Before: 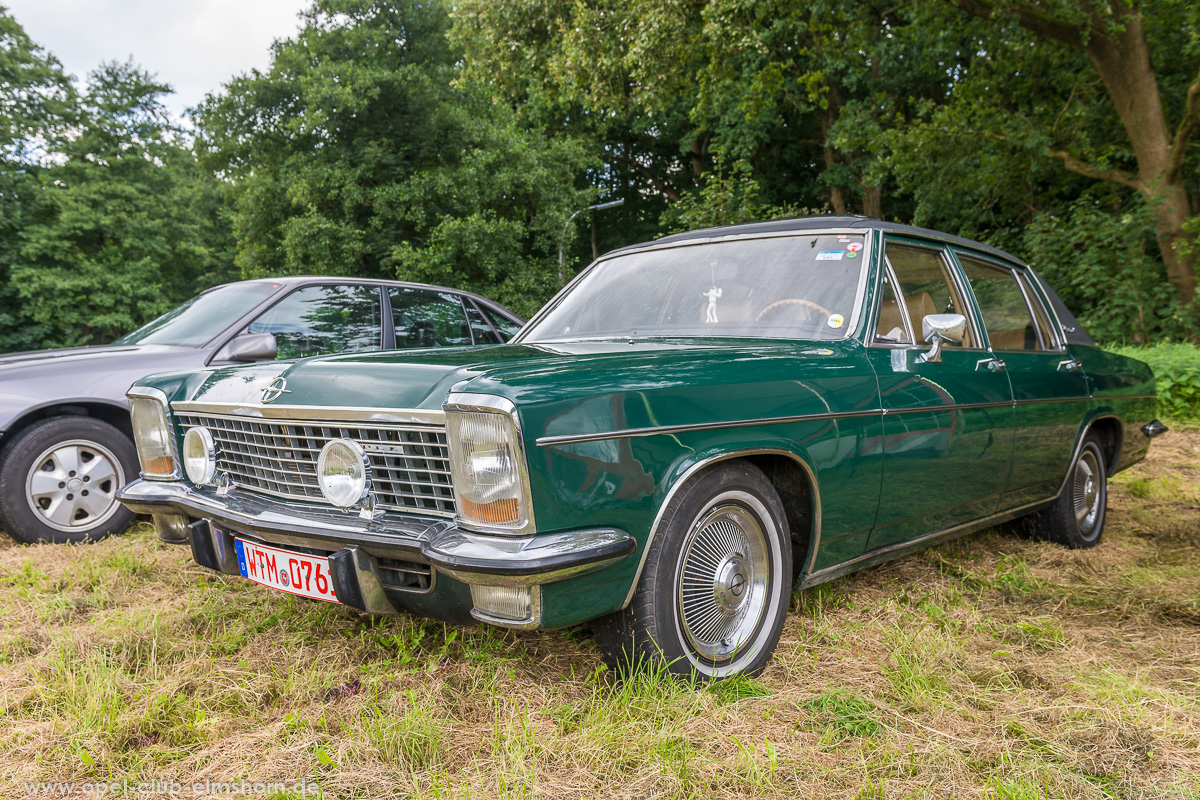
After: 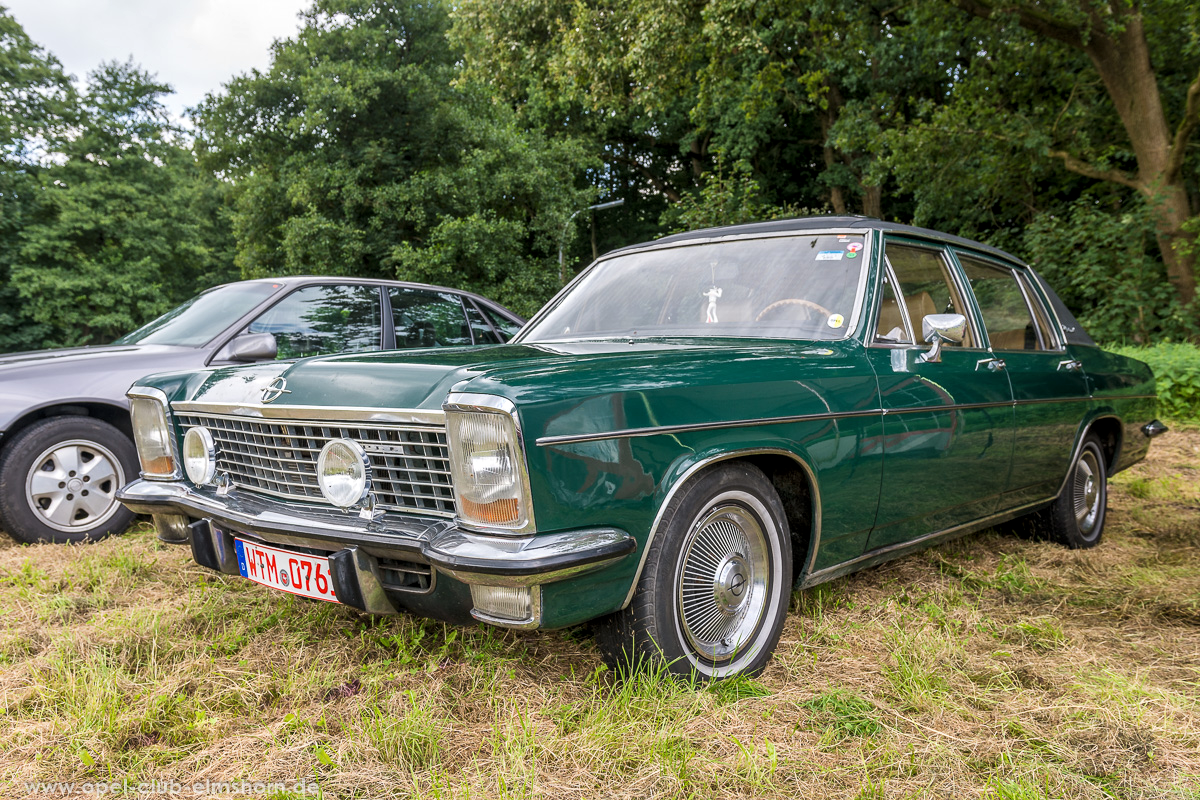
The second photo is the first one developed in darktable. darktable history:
local contrast: mode bilateral grid, contrast 20, coarseness 50, detail 120%, midtone range 0.2
levels: levels [0.026, 0.507, 0.987]
rotate and perspective: crop left 0, crop top 0
